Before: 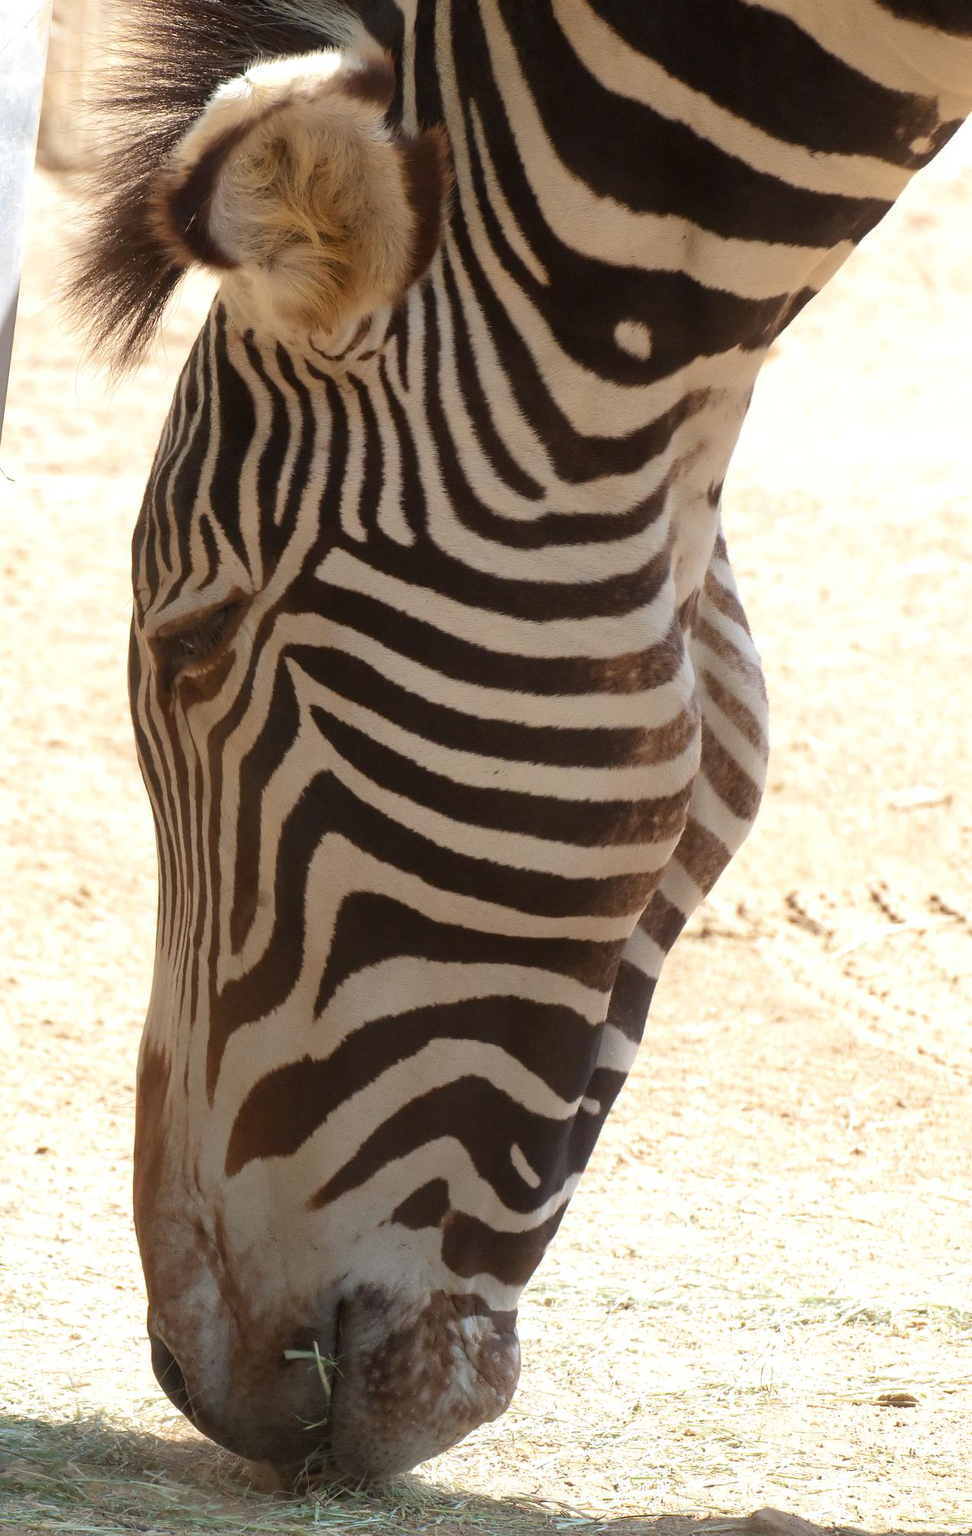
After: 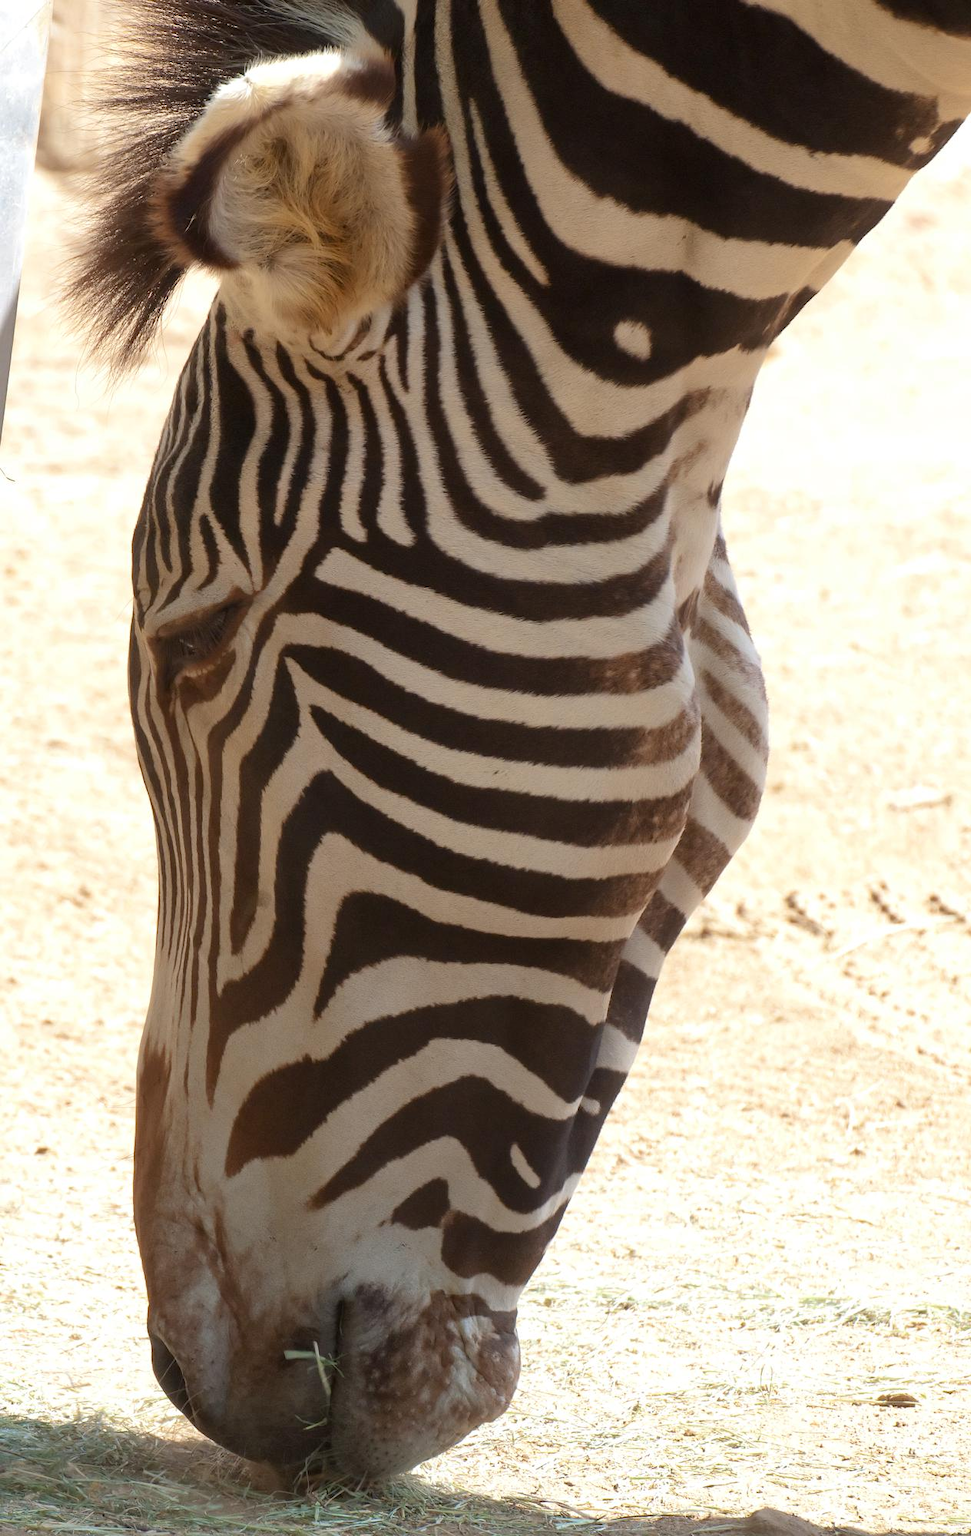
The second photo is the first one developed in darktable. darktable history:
local contrast: mode bilateral grid, contrast 16, coarseness 36, detail 105%, midtone range 0.2
